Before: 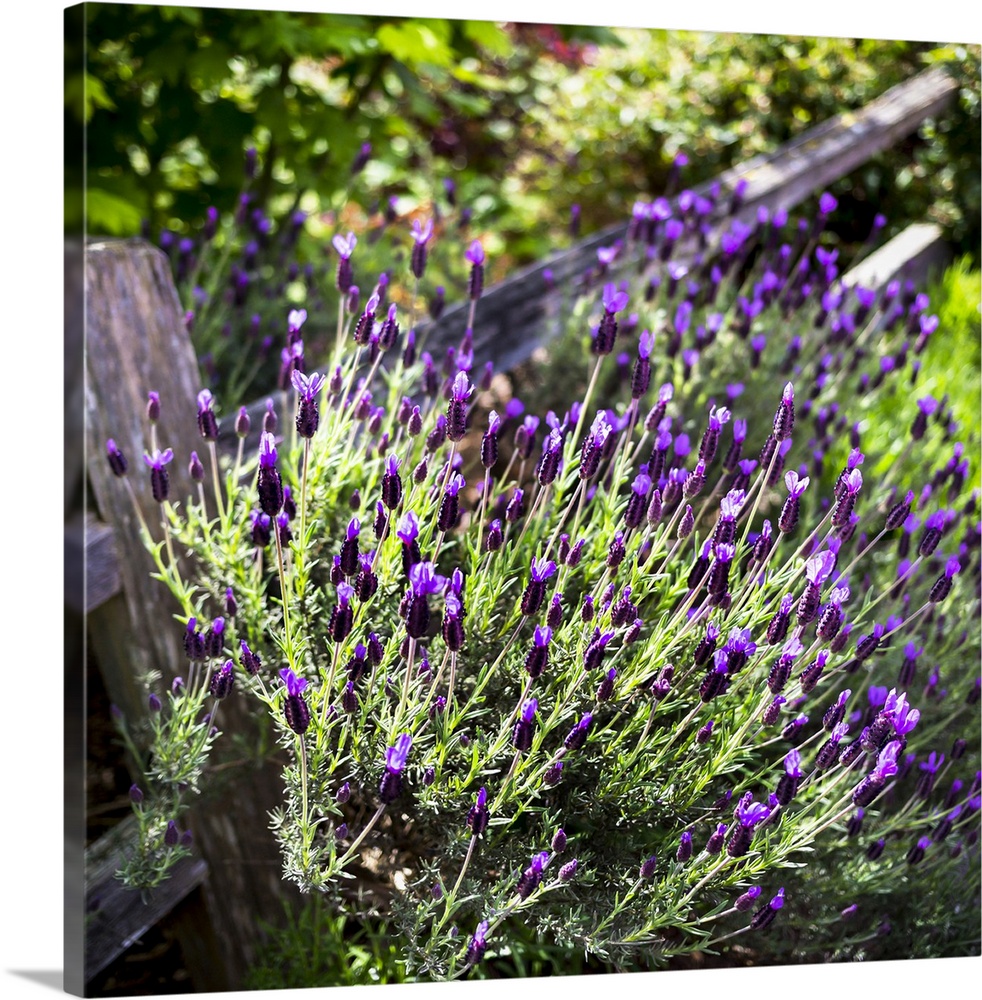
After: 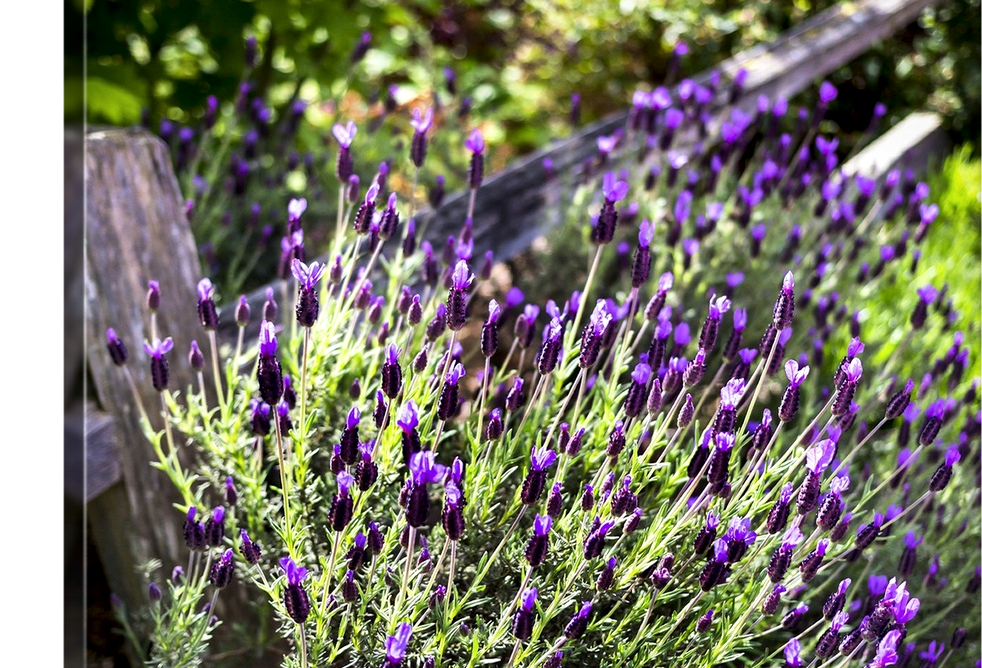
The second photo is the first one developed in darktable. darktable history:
crop: top 11.171%, bottom 22.004%
local contrast: mode bilateral grid, contrast 25, coarseness 49, detail 122%, midtone range 0.2
exposure: exposure 0.078 EV, compensate highlight preservation false
